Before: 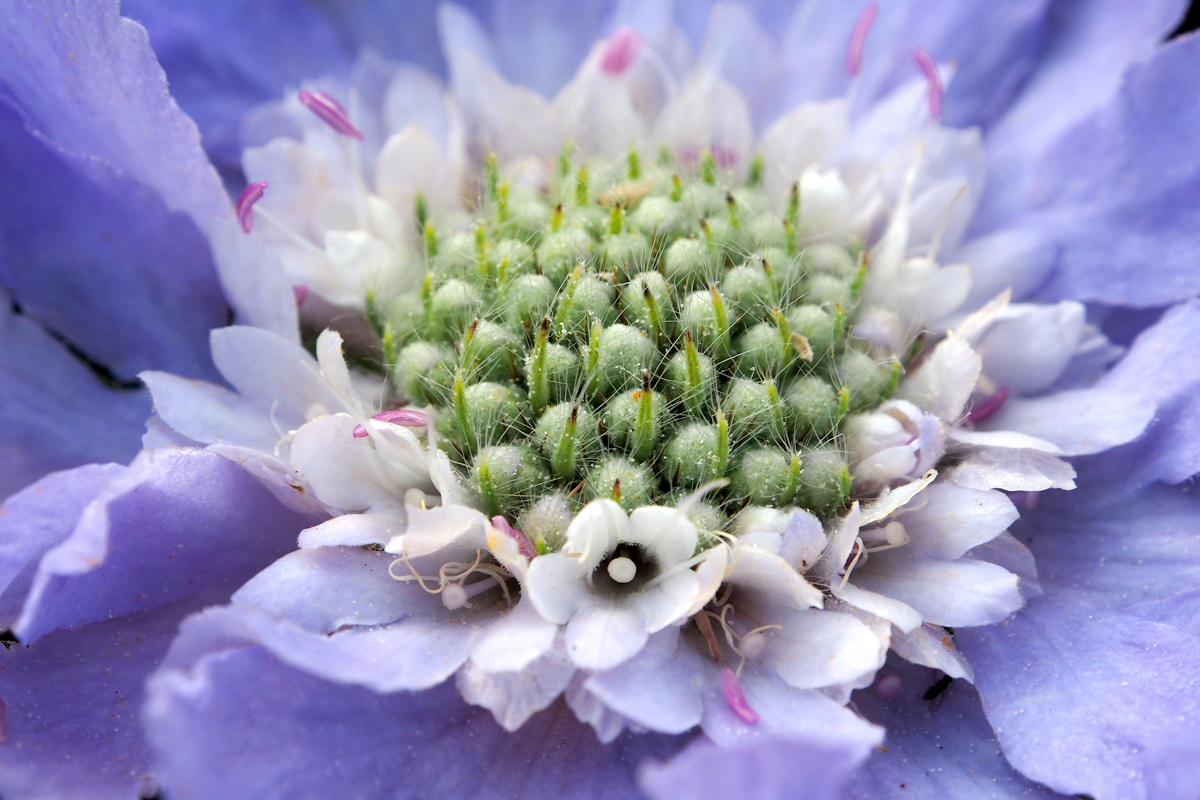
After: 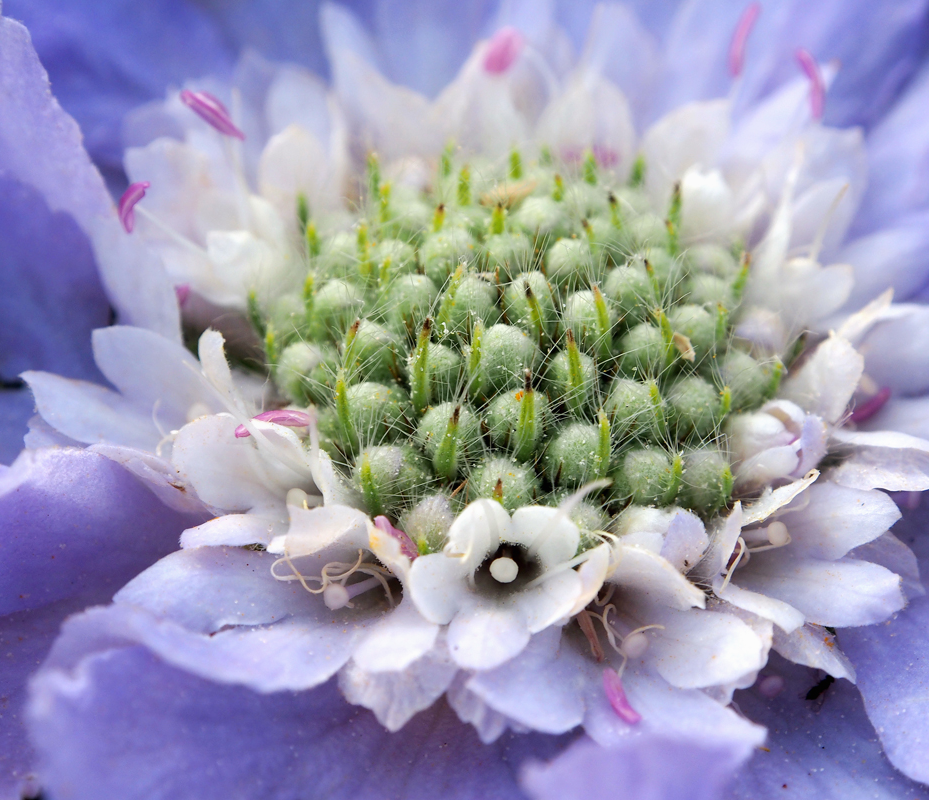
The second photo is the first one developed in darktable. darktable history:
crop: left 9.88%, right 12.664%
local contrast: mode bilateral grid, contrast 100, coarseness 100, detail 91%, midtone range 0.2
